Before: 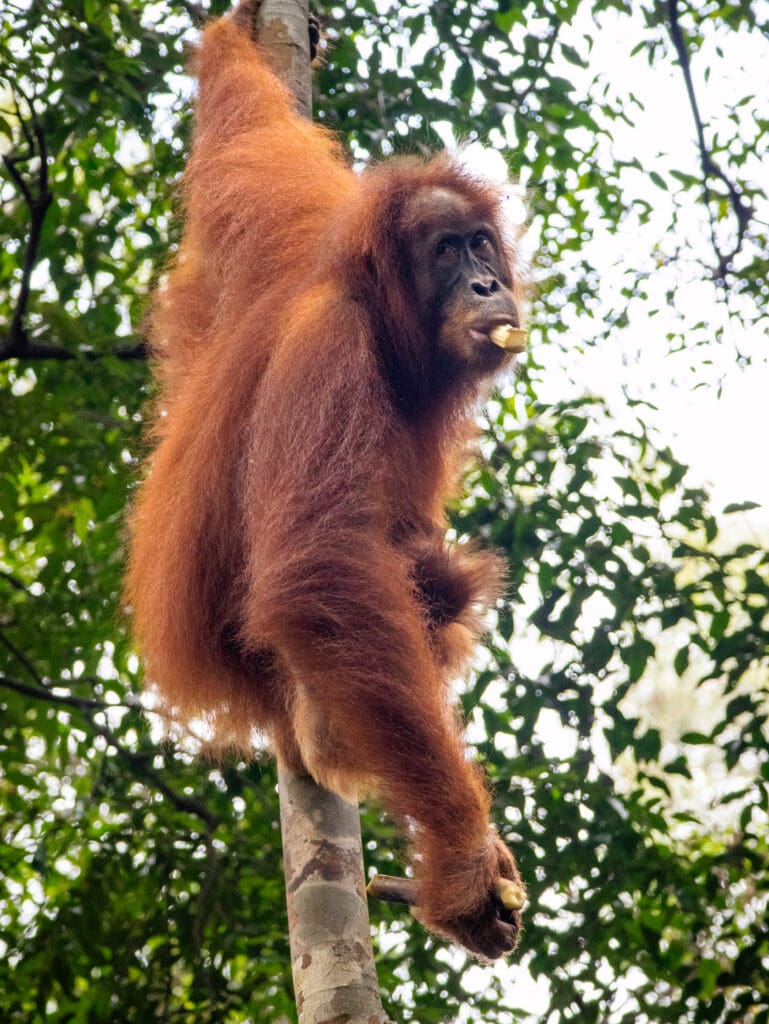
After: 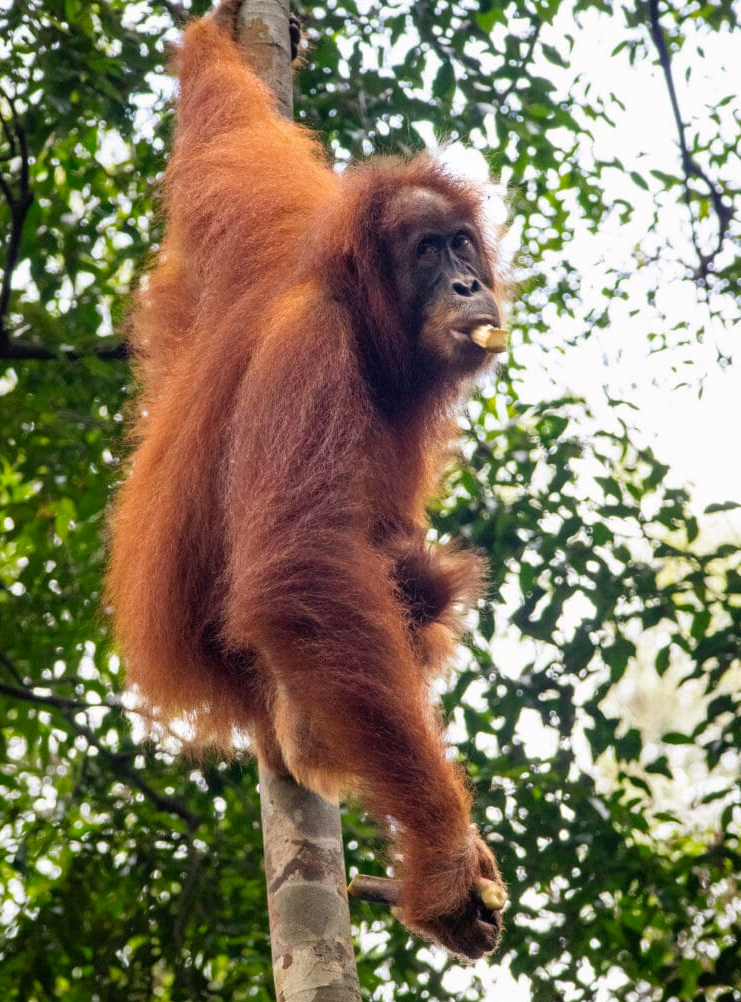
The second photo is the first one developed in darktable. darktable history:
crop and rotate: left 2.51%, right 1.108%, bottom 2.059%
contrast brightness saturation: contrast -0.01, brightness -0.012, saturation 0.035
